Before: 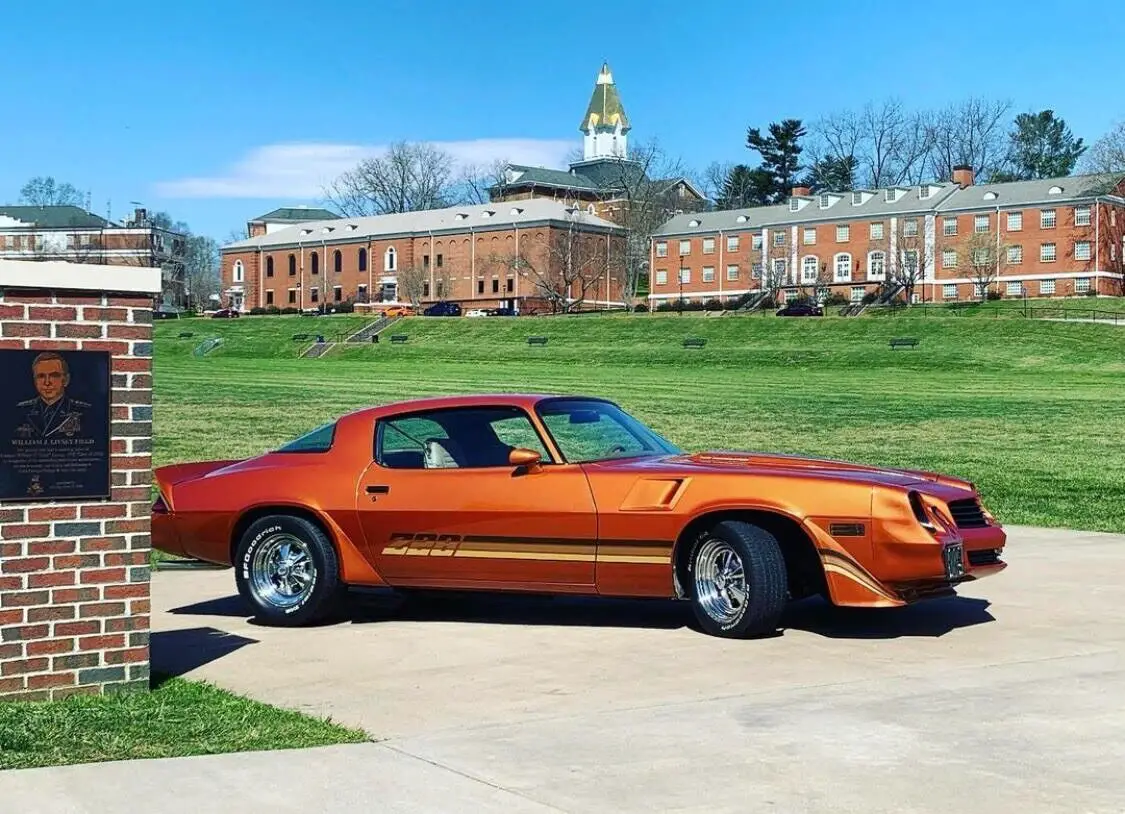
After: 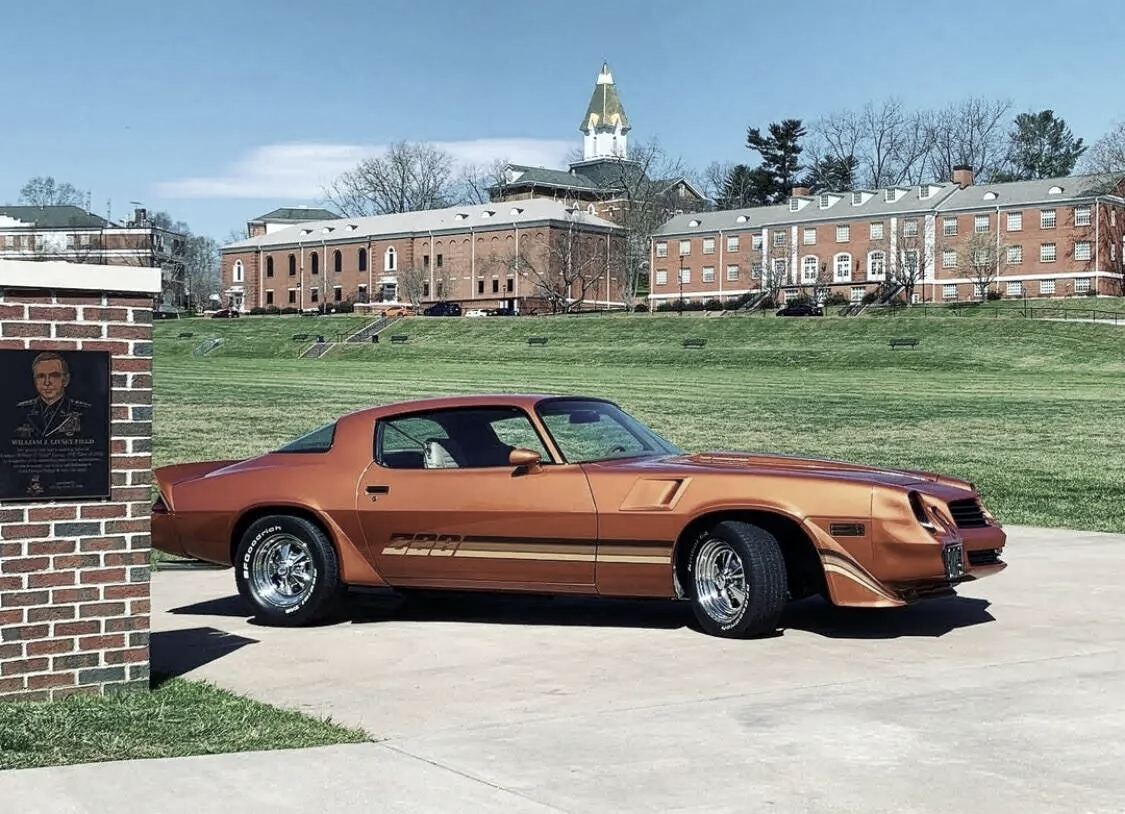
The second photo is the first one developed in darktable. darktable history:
color correction: highlights b* -0.021, saturation 0.521
local contrast: highlights 104%, shadows 98%, detail 119%, midtone range 0.2
